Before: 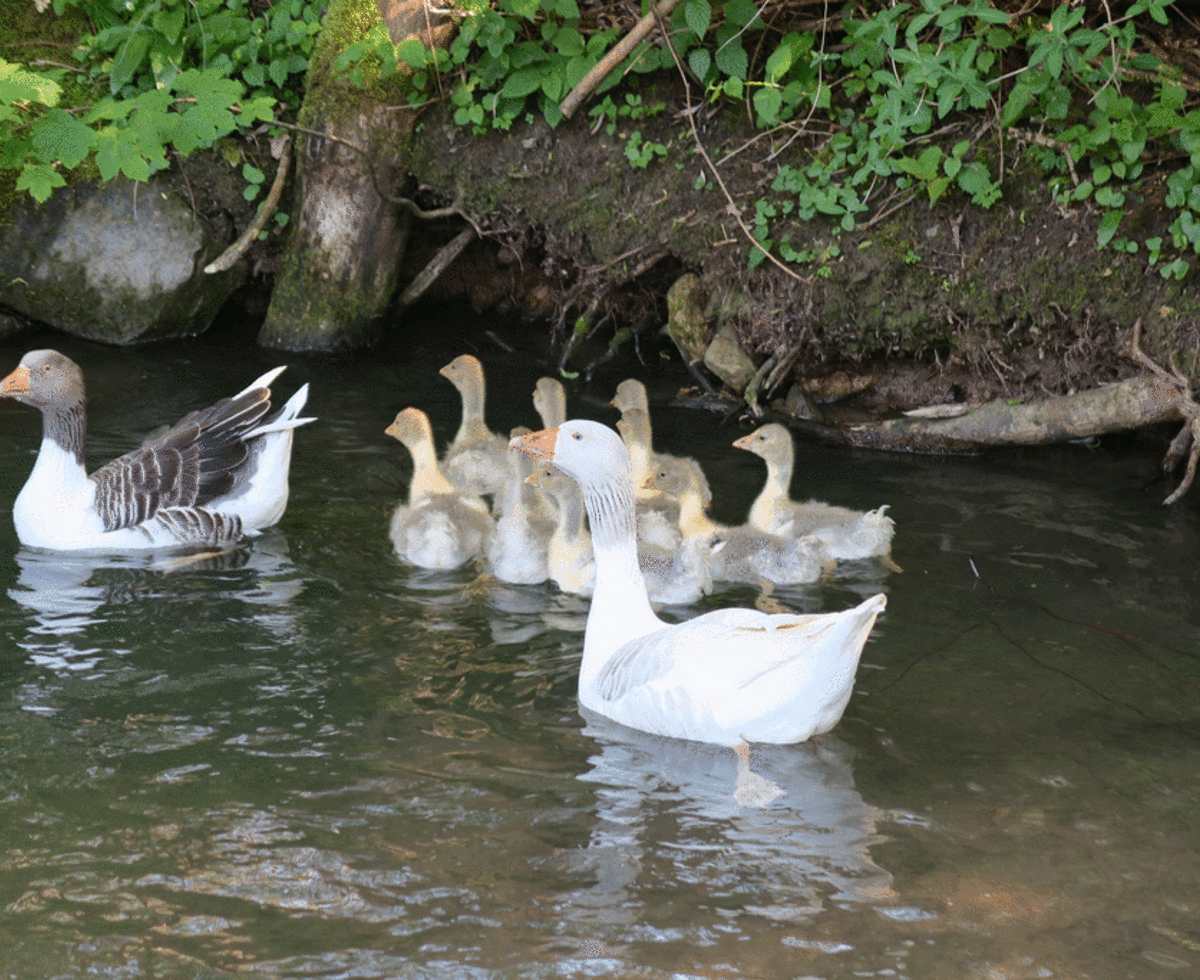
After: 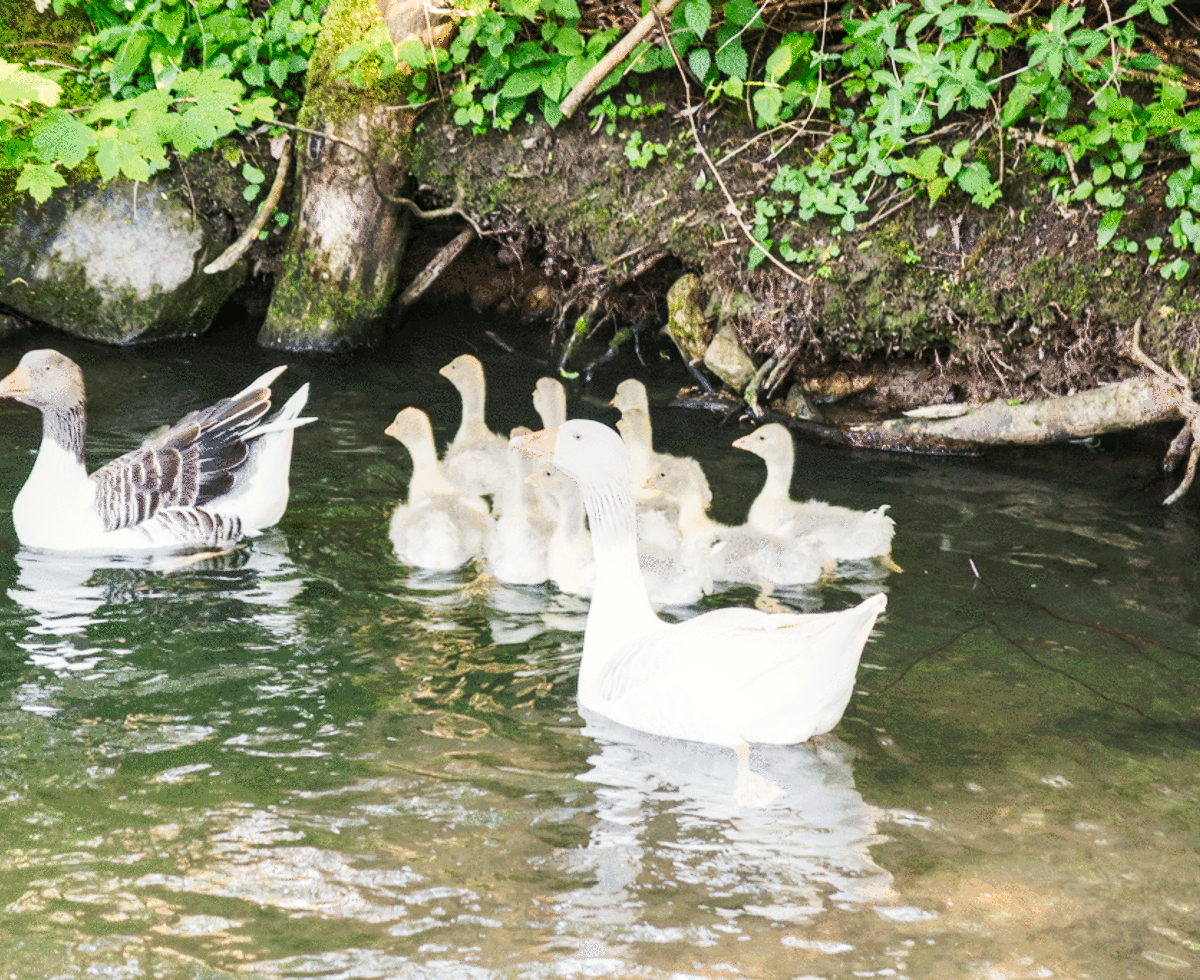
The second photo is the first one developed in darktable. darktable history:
color correction: highlights b* 2.95
tone curve: curves: ch0 [(0, 0) (0.003, 0.004) (0.011, 0.015) (0.025, 0.034) (0.044, 0.061) (0.069, 0.095) (0.1, 0.137) (0.136, 0.187) (0.177, 0.244) (0.224, 0.308) (0.277, 0.415) (0.335, 0.532) (0.399, 0.642) (0.468, 0.747) (0.543, 0.829) (0.623, 0.886) (0.709, 0.924) (0.801, 0.951) (0.898, 0.975) (1, 1)], preserve colors none
local contrast: on, module defaults
